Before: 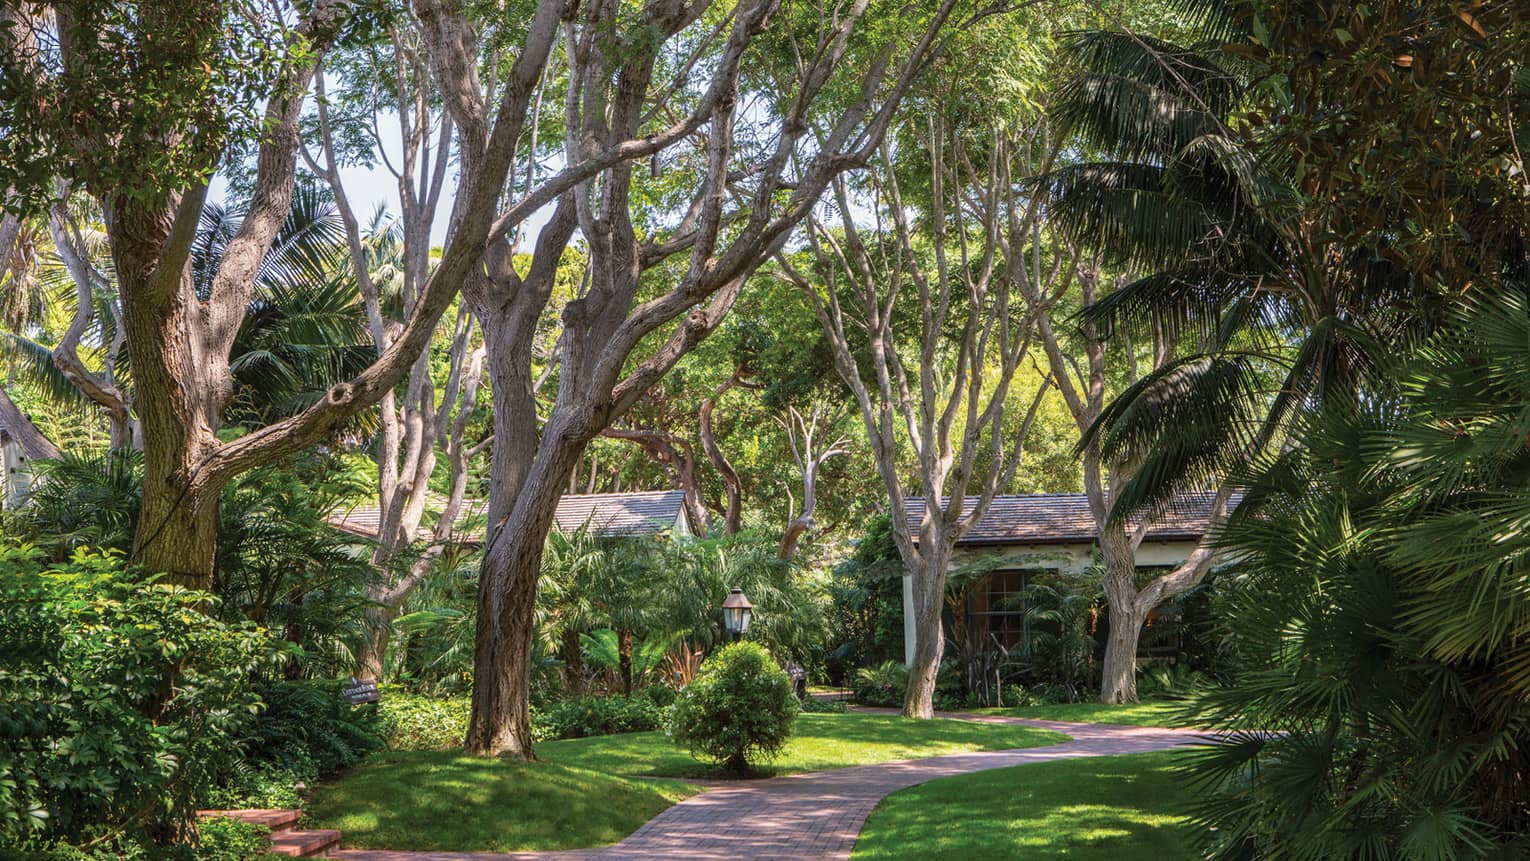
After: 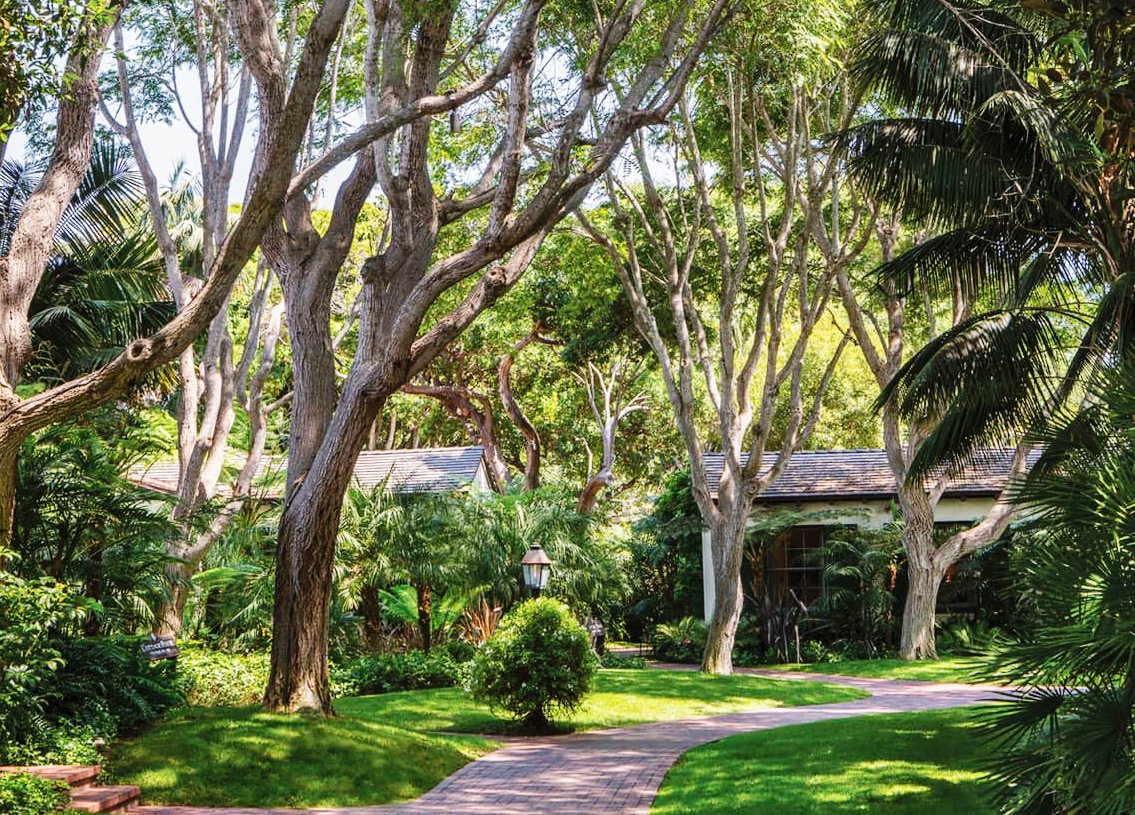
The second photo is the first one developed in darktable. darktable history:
base curve: curves: ch0 [(0, 0) (0.032, 0.025) (0.121, 0.166) (0.206, 0.329) (0.605, 0.79) (1, 1)], preserve colors none
shadows and highlights: radius 133.83, soften with gaussian
crop and rotate: left 13.15%, top 5.251%, right 12.609%
